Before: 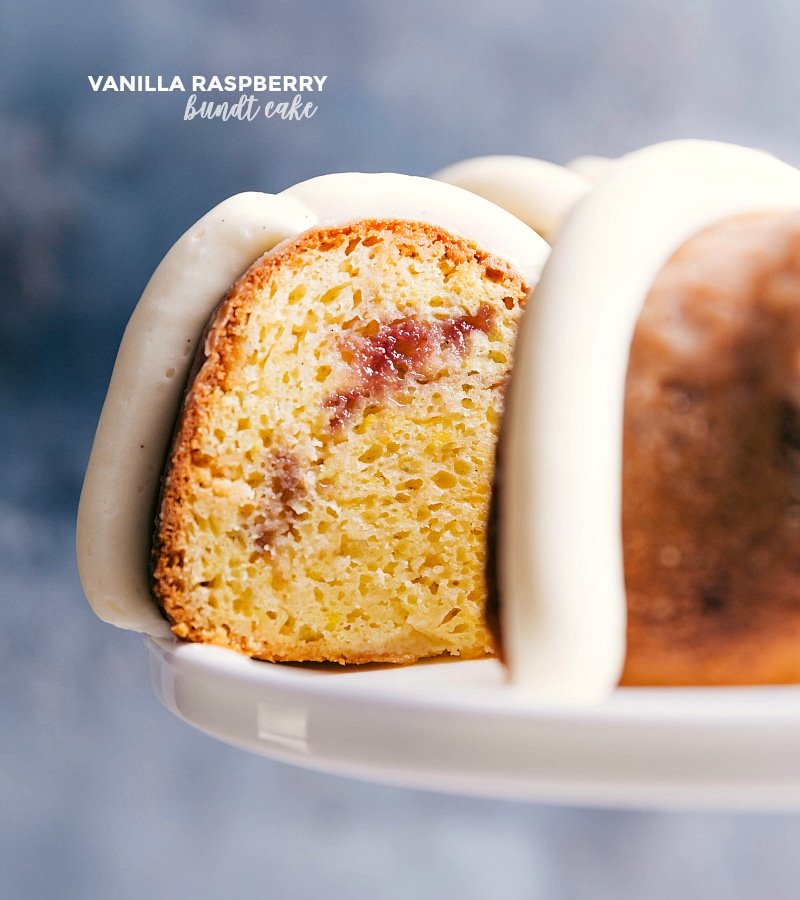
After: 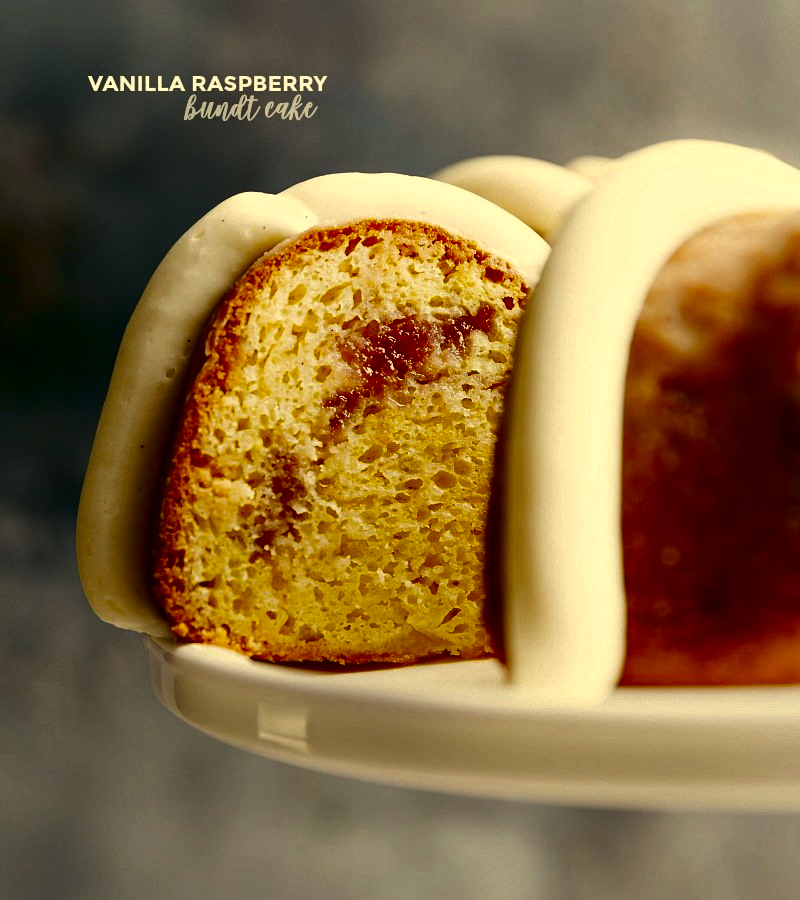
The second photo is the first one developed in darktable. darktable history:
contrast brightness saturation: contrast 0.09, brightness -0.59, saturation 0.17
color correction: highlights a* 0.162, highlights b* 29.53, shadows a* -0.162, shadows b* 21.09
